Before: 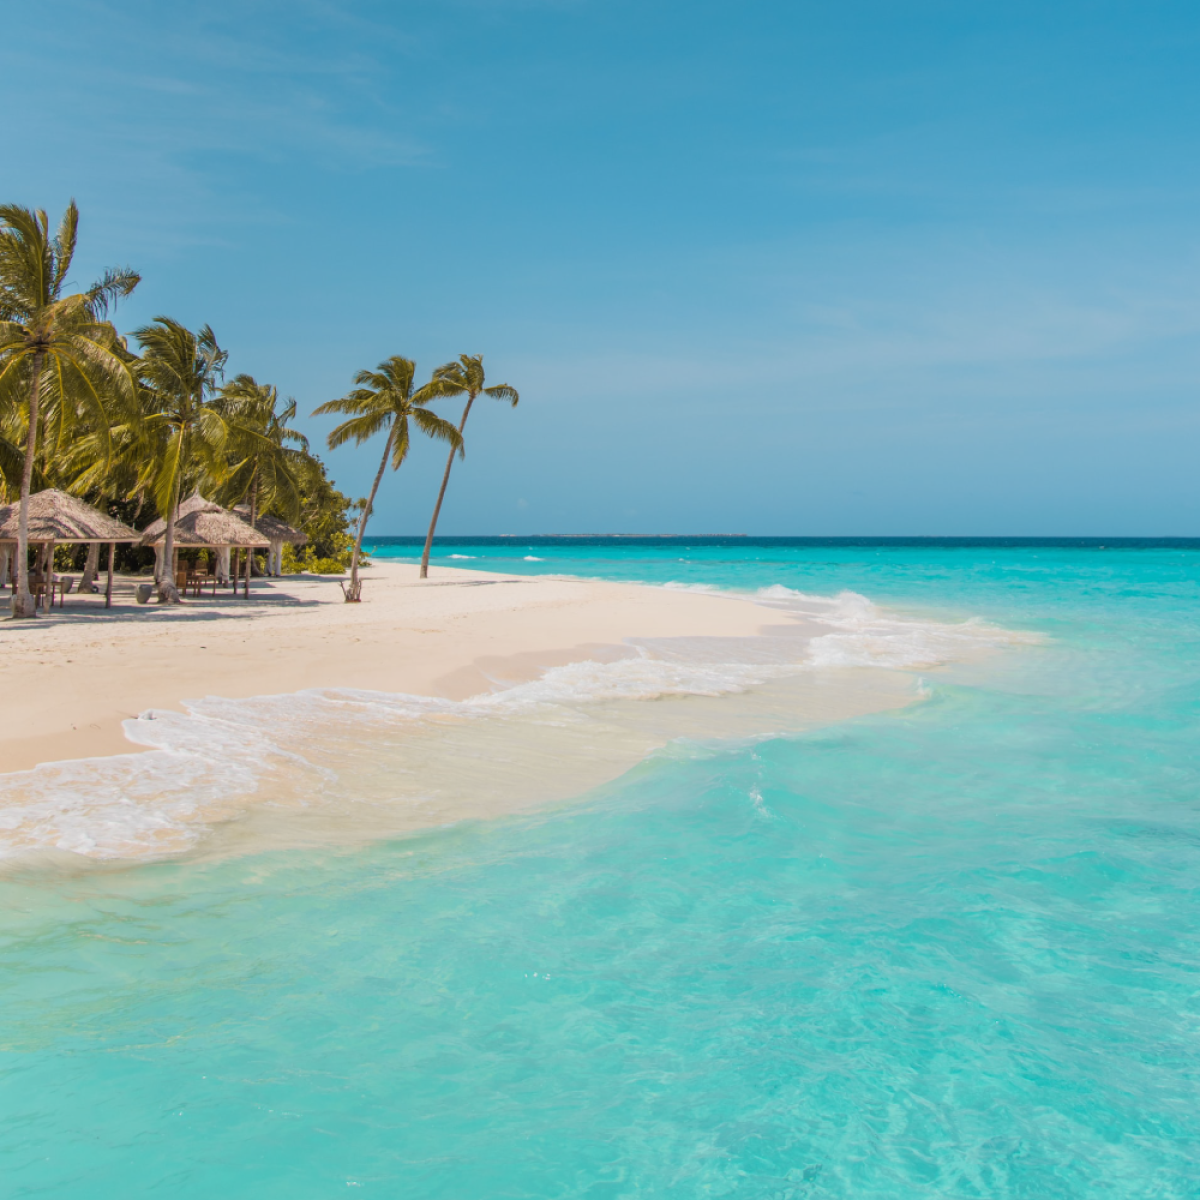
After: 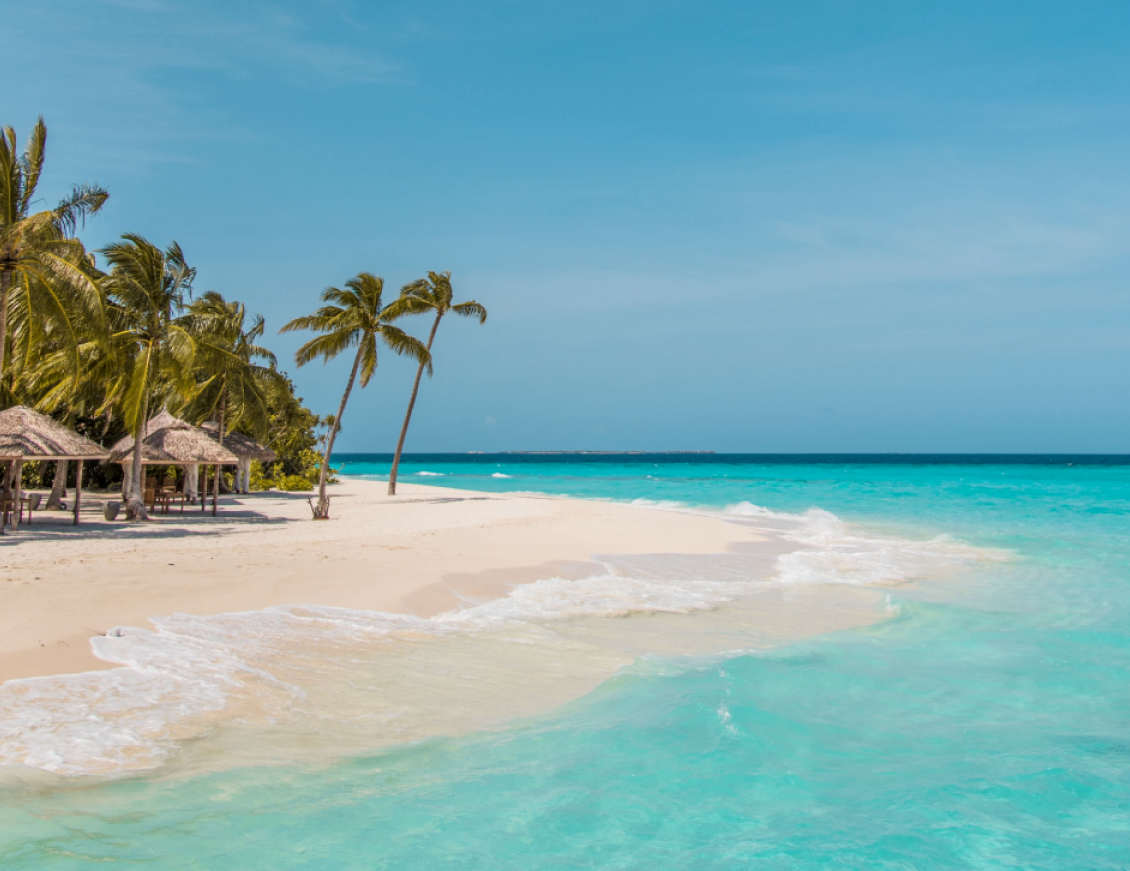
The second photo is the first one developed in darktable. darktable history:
crop: left 2.679%, top 6.969%, right 3.093%, bottom 20.365%
local contrast: on, module defaults
